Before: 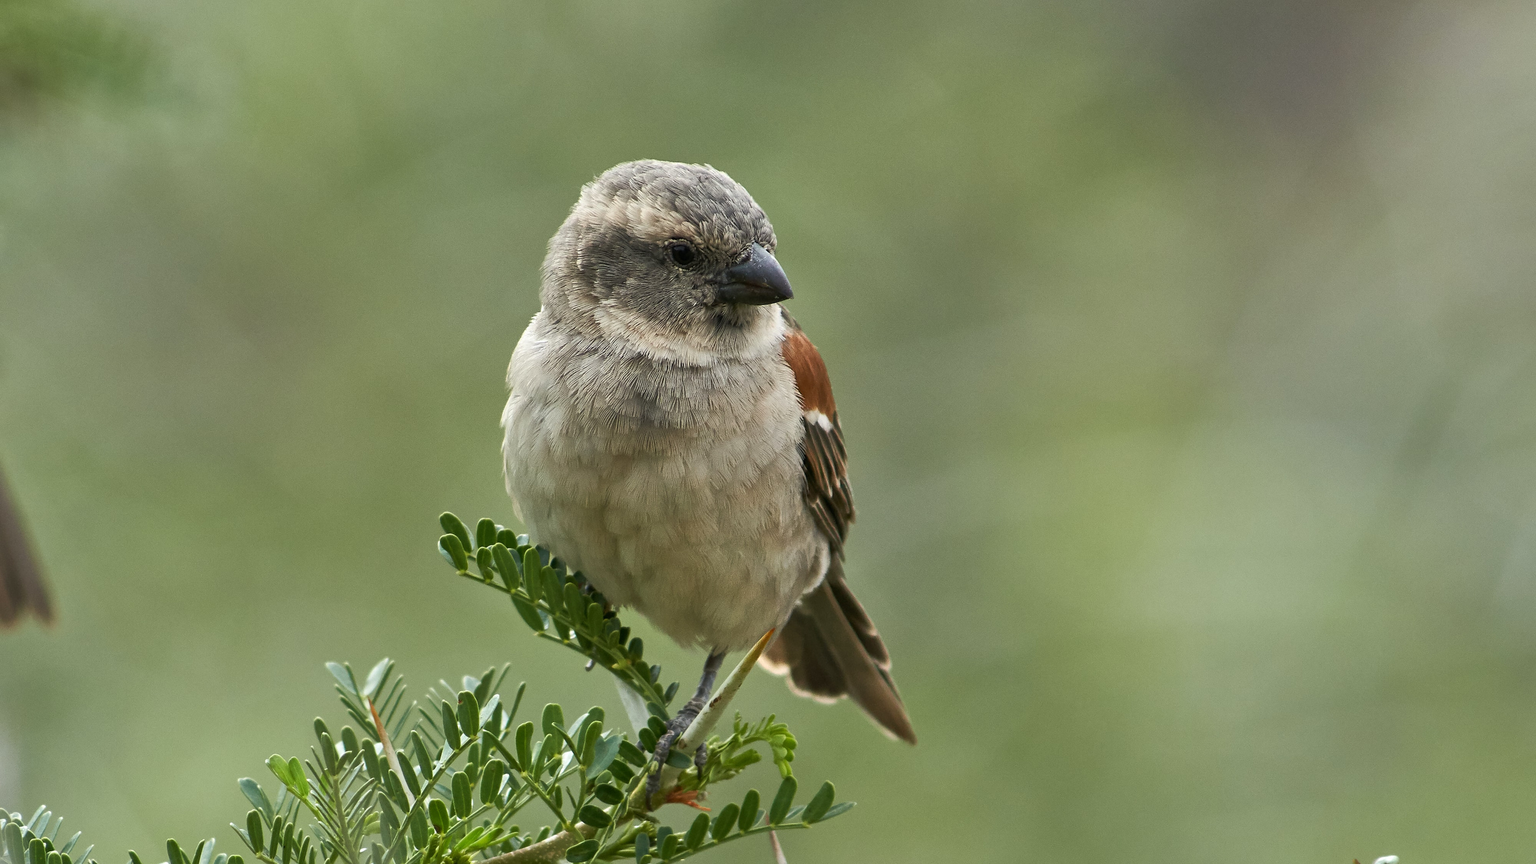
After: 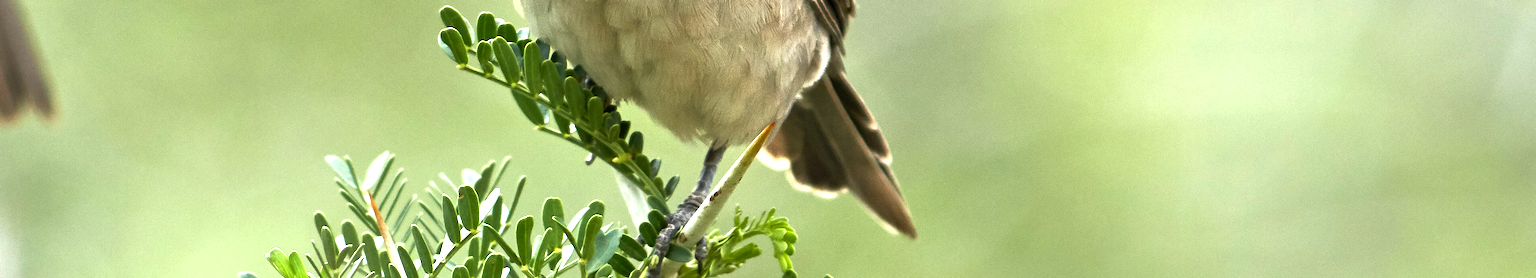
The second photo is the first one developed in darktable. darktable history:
crop and rotate: top 58.646%, bottom 9.098%
levels: levels [0.012, 0.367, 0.697]
